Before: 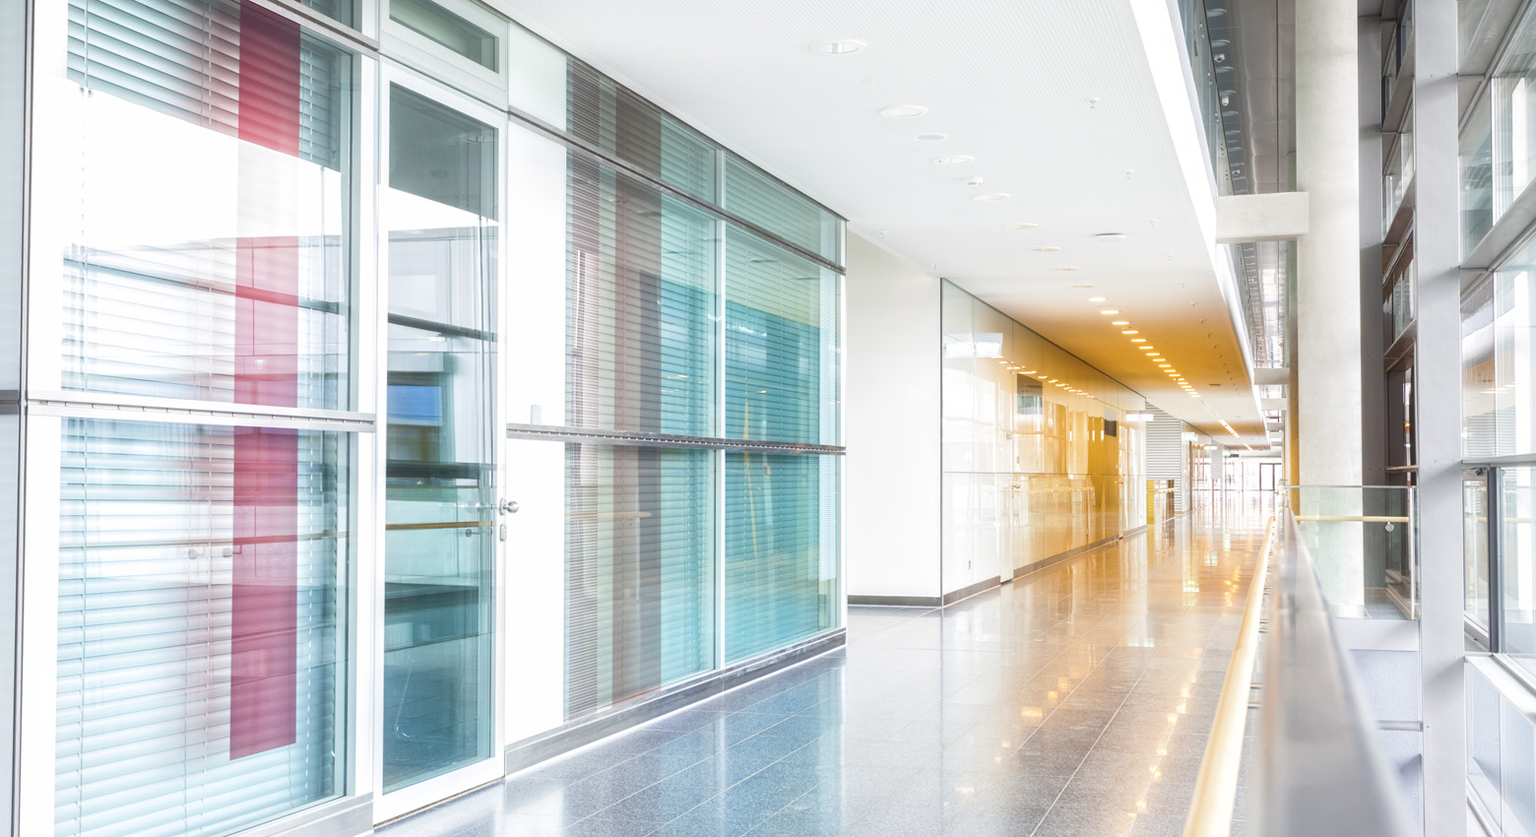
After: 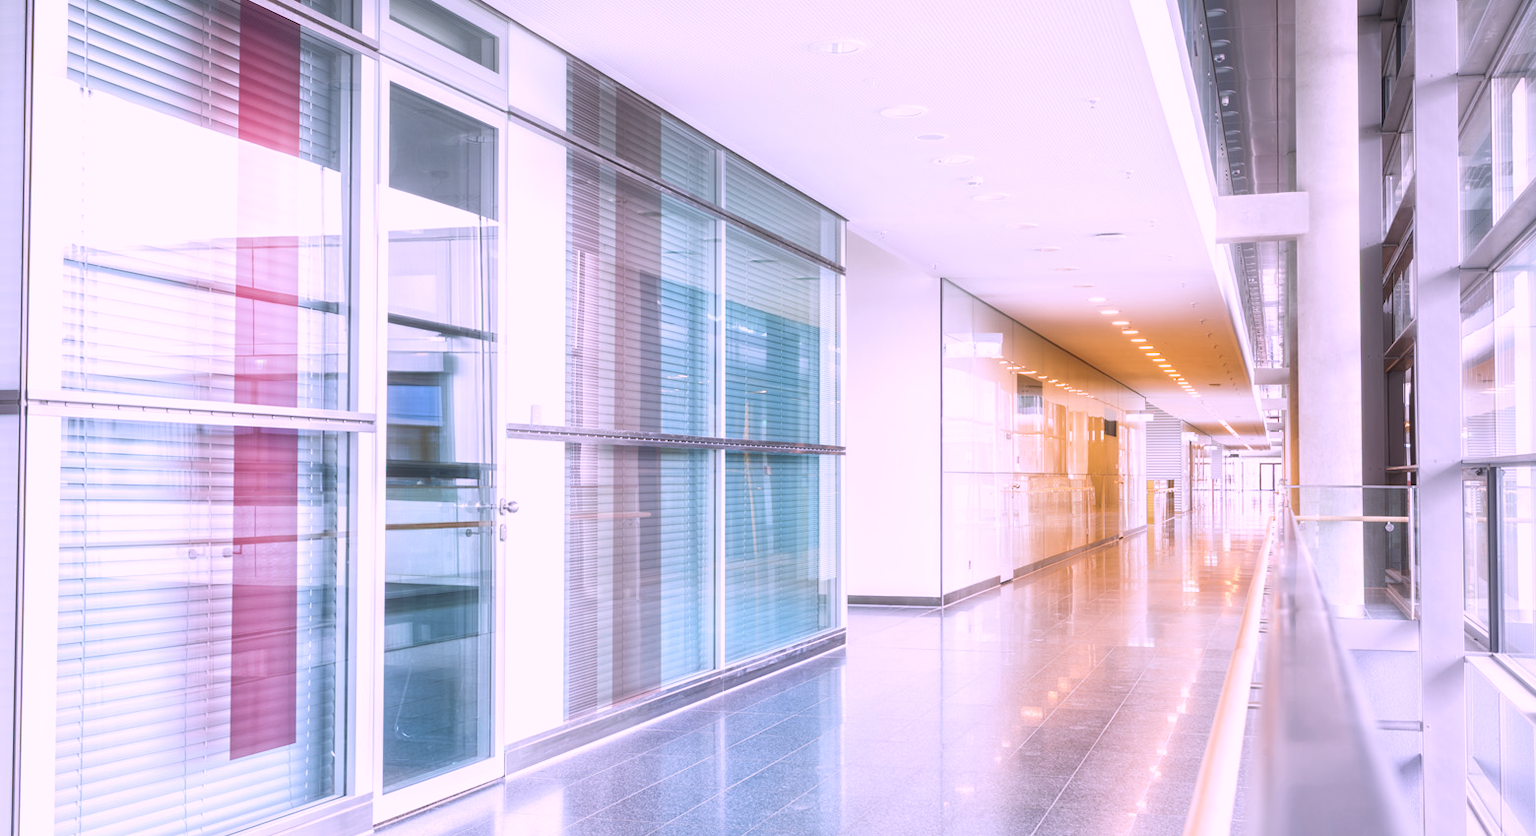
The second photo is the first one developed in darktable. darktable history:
color correction: highlights a* 15.31, highlights b* -20.65
